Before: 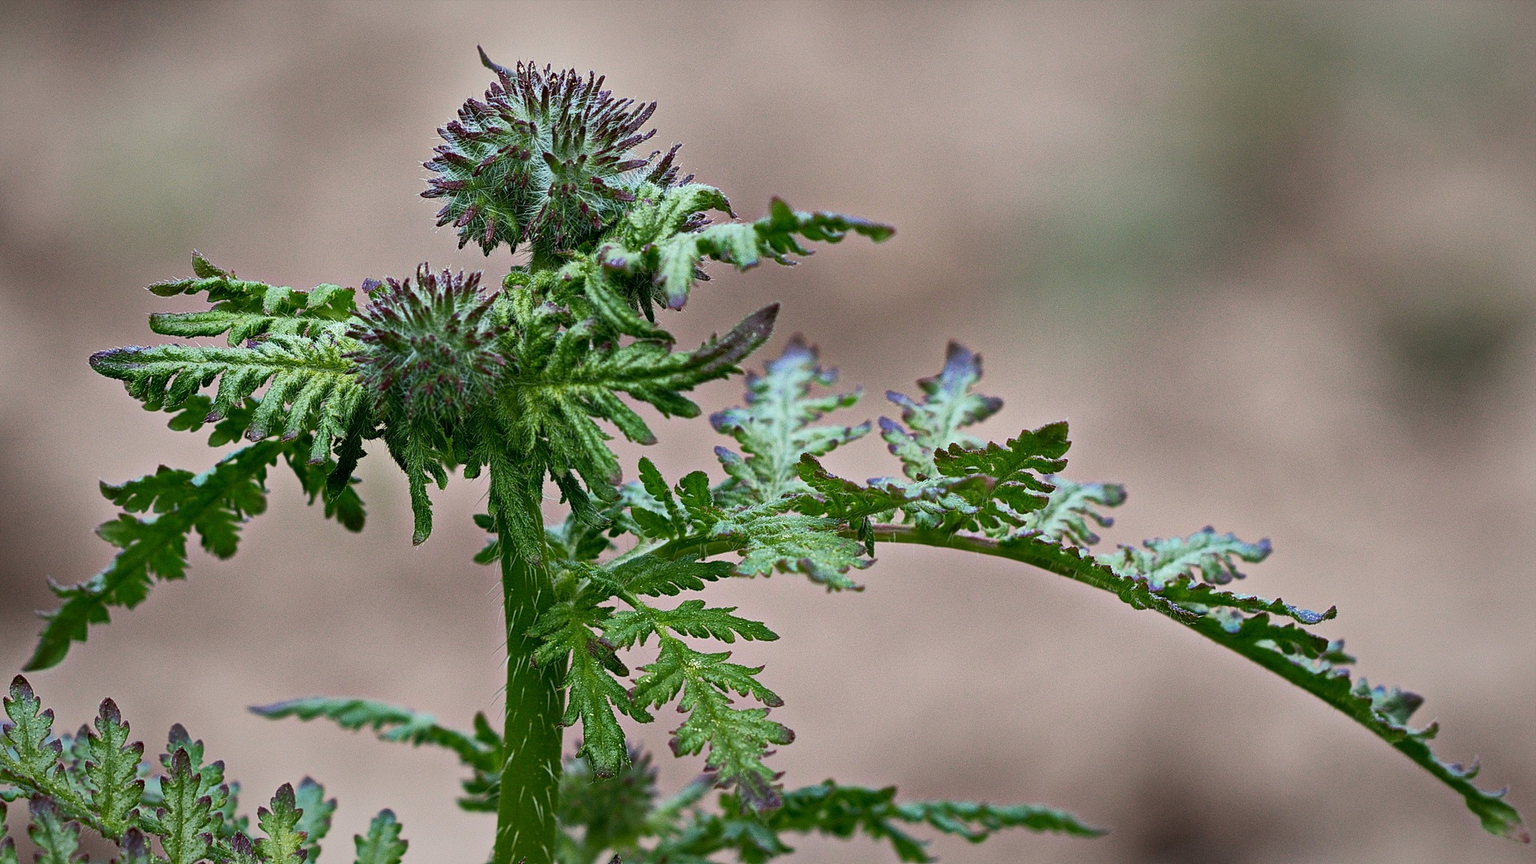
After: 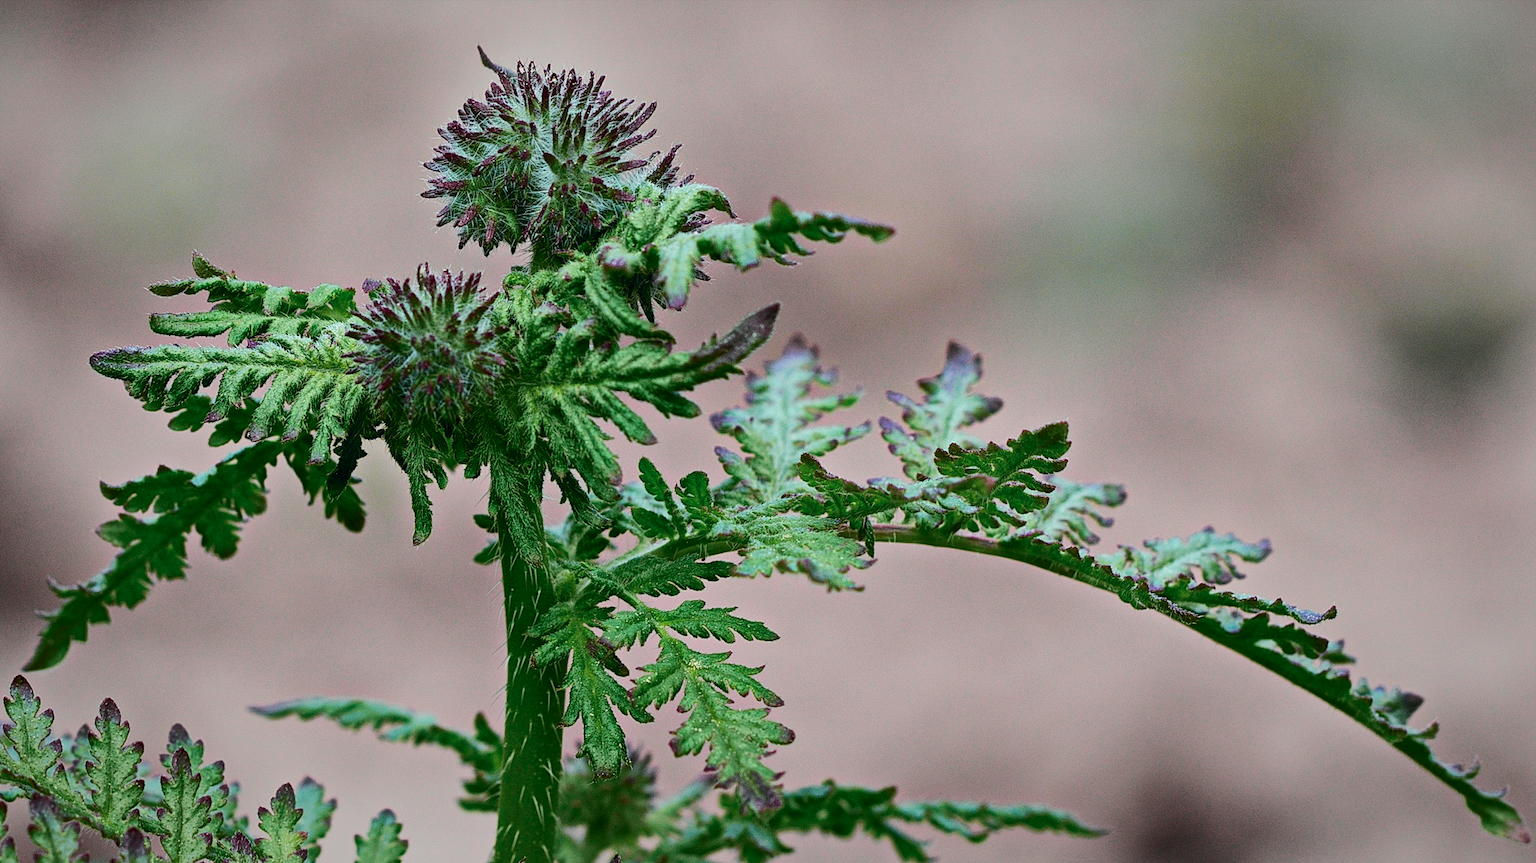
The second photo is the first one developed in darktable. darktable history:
tone curve: curves: ch0 [(0, 0.003) (0.211, 0.174) (0.482, 0.519) (0.843, 0.821) (0.992, 0.971)]; ch1 [(0, 0) (0.276, 0.206) (0.393, 0.364) (0.482, 0.477) (0.506, 0.5) (0.523, 0.523) (0.572, 0.592) (0.695, 0.767) (1, 1)]; ch2 [(0, 0) (0.438, 0.456) (0.498, 0.497) (0.536, 0.527) (0.562, 0.584) (0.619, 0.602) (0.698, 0.698) (1, 1)], color space Lab, independent channels, preserve colors none
